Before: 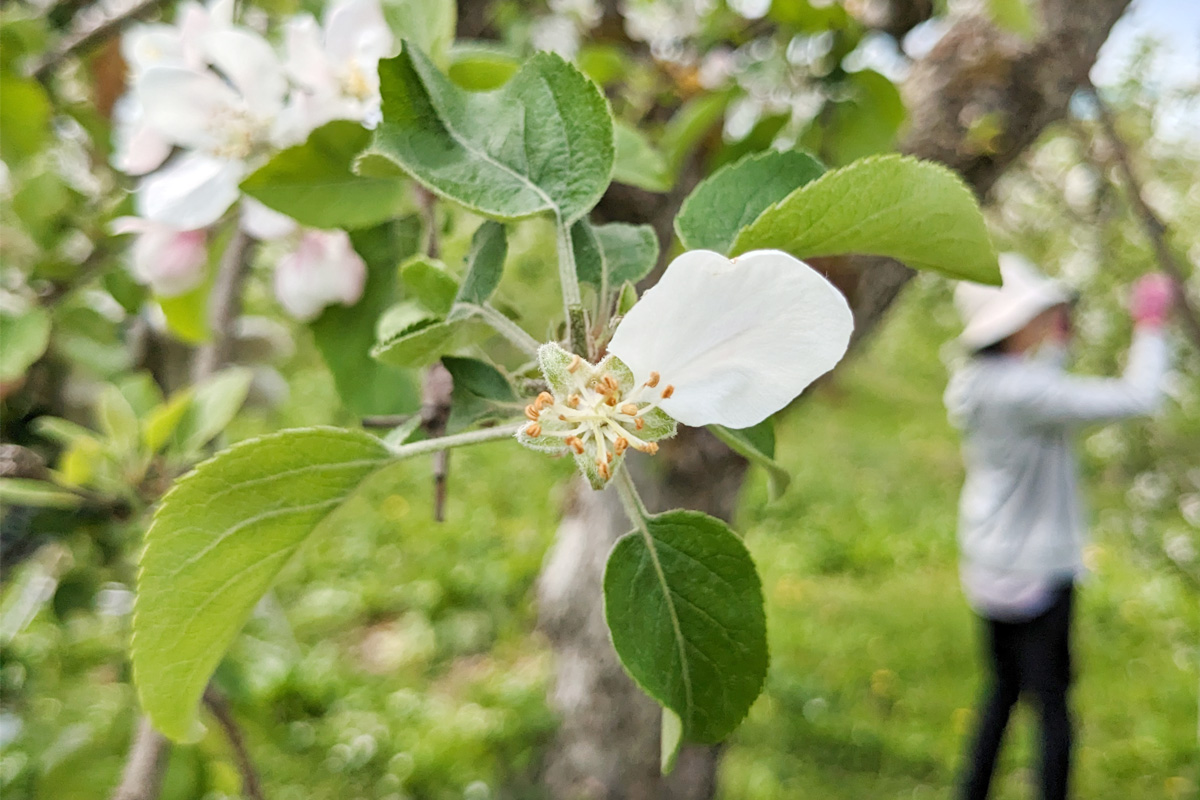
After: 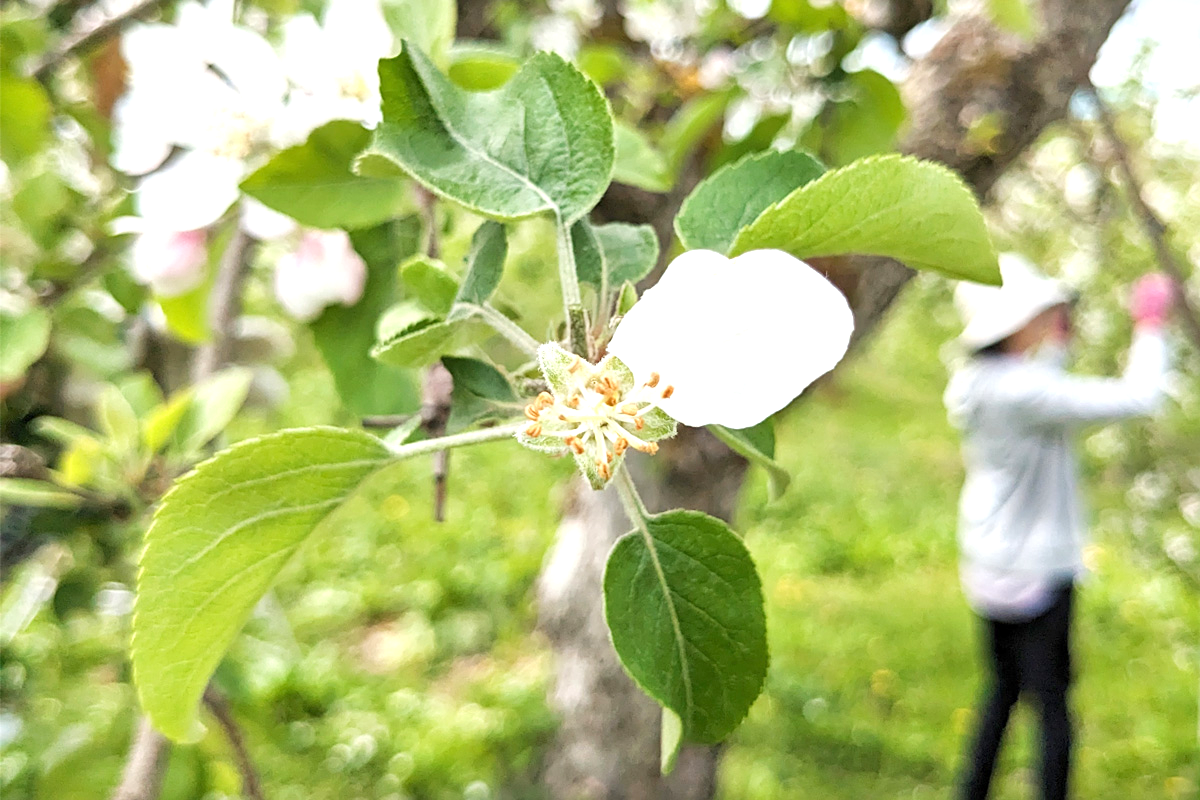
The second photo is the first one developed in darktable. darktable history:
exposure: exposure 0.669 EV, compensate highlight preservation false
sharpen: amount 0.2
